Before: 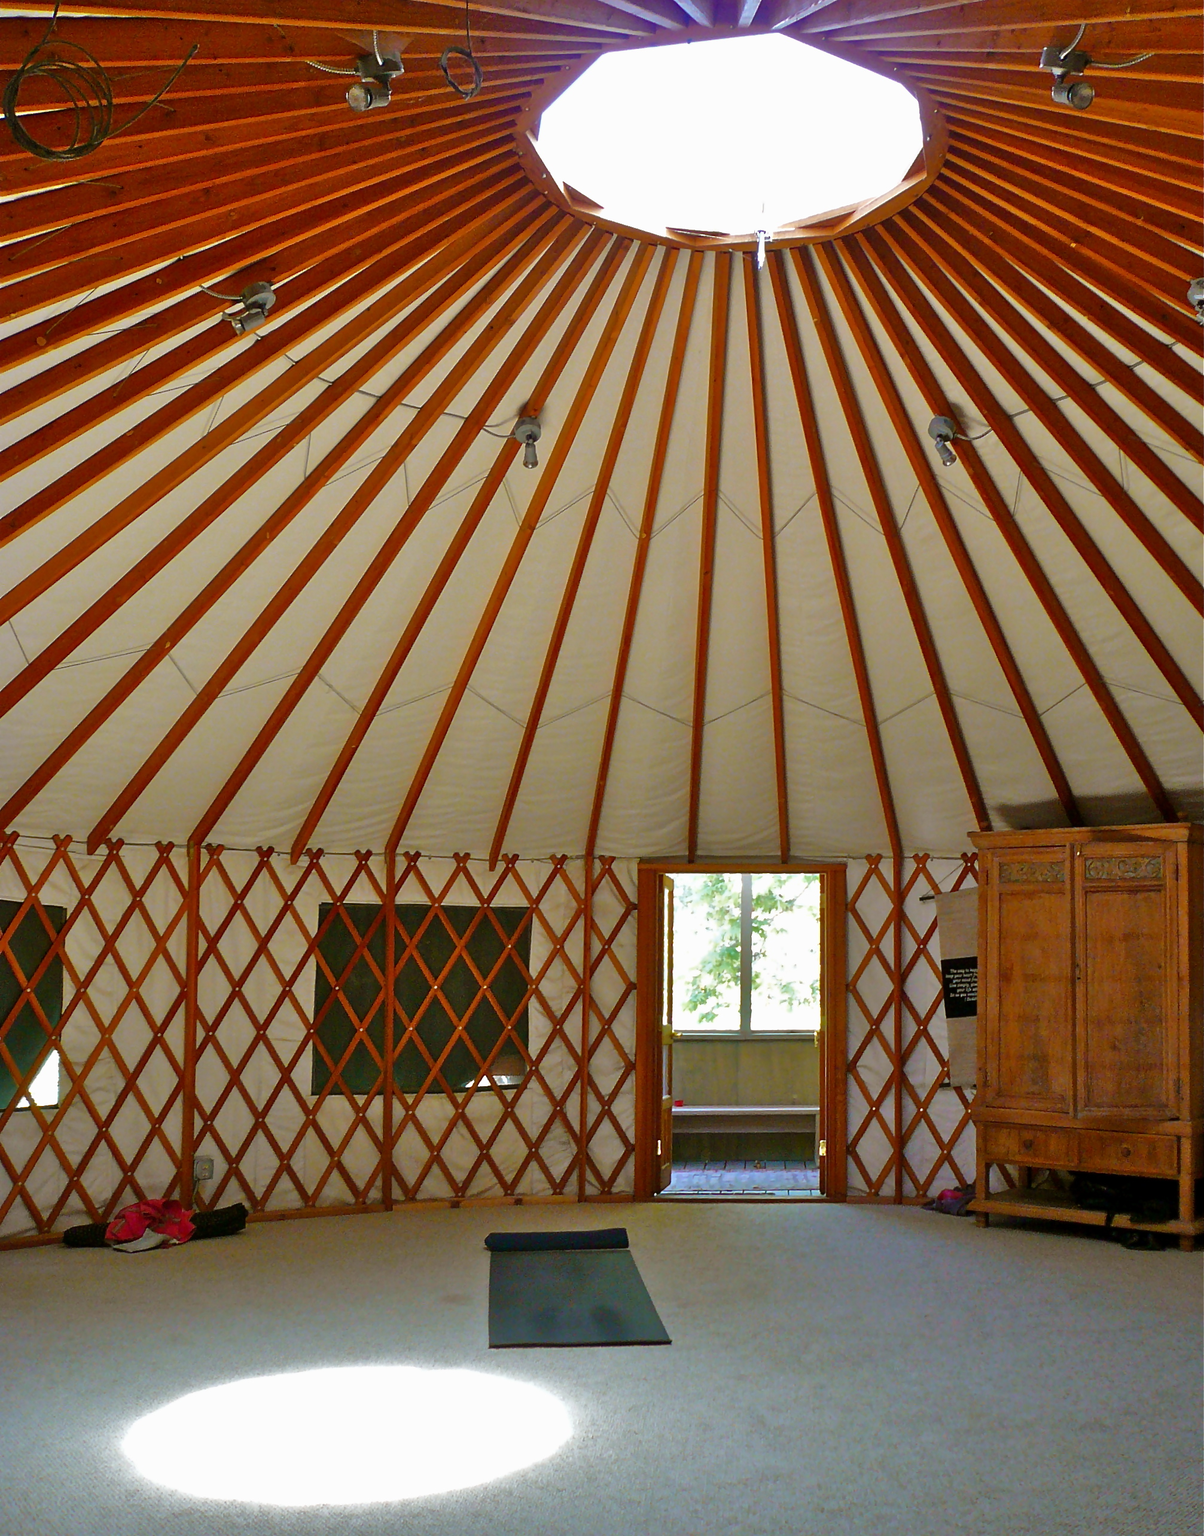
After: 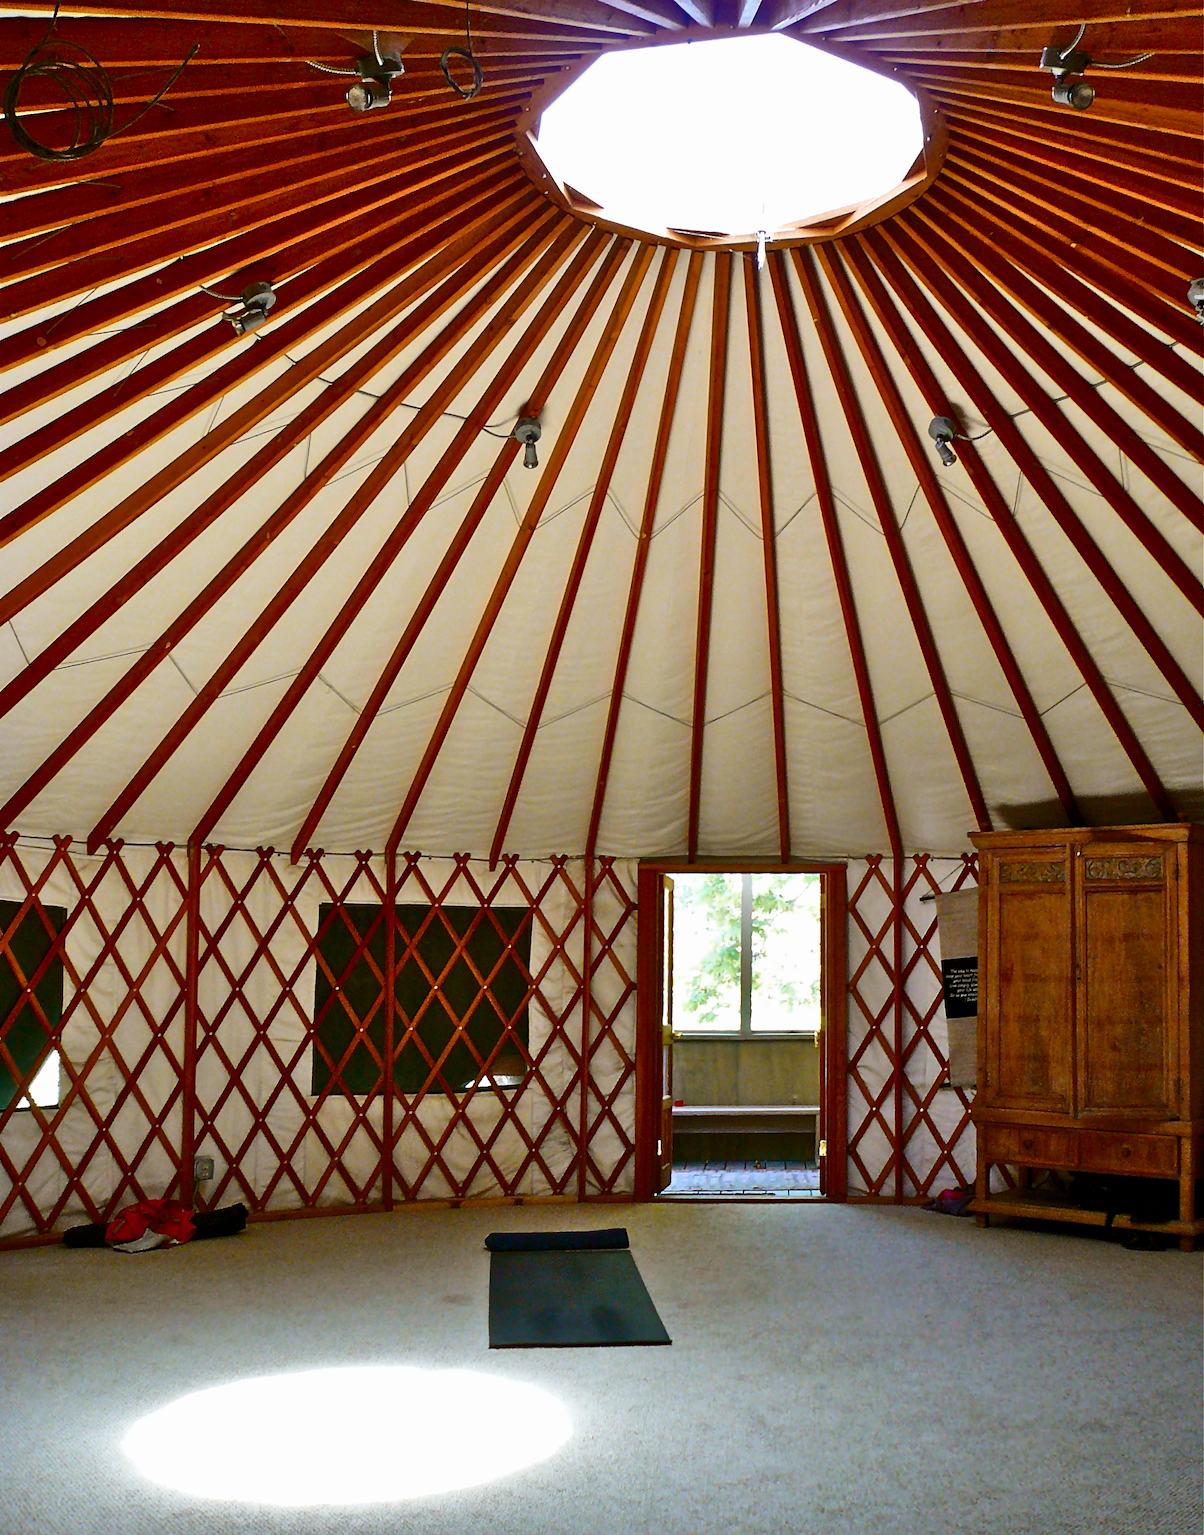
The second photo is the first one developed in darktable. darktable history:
tone curve: curves: ch0 [(0, 0) (0.288, 0.201) (0.683, 0.793) (1, 1)], color space Lab, independent channels, preserve colors none
